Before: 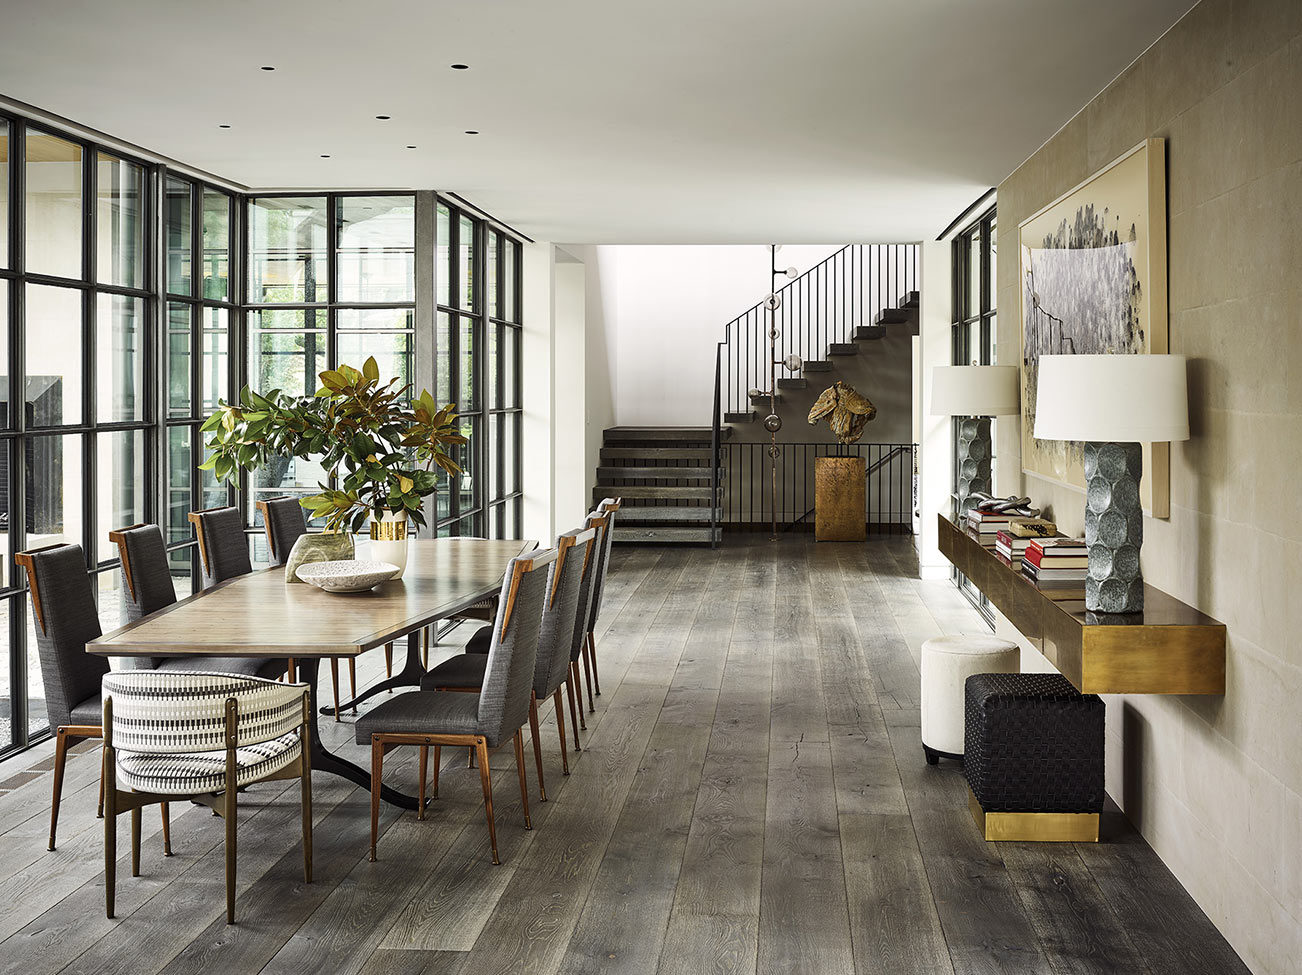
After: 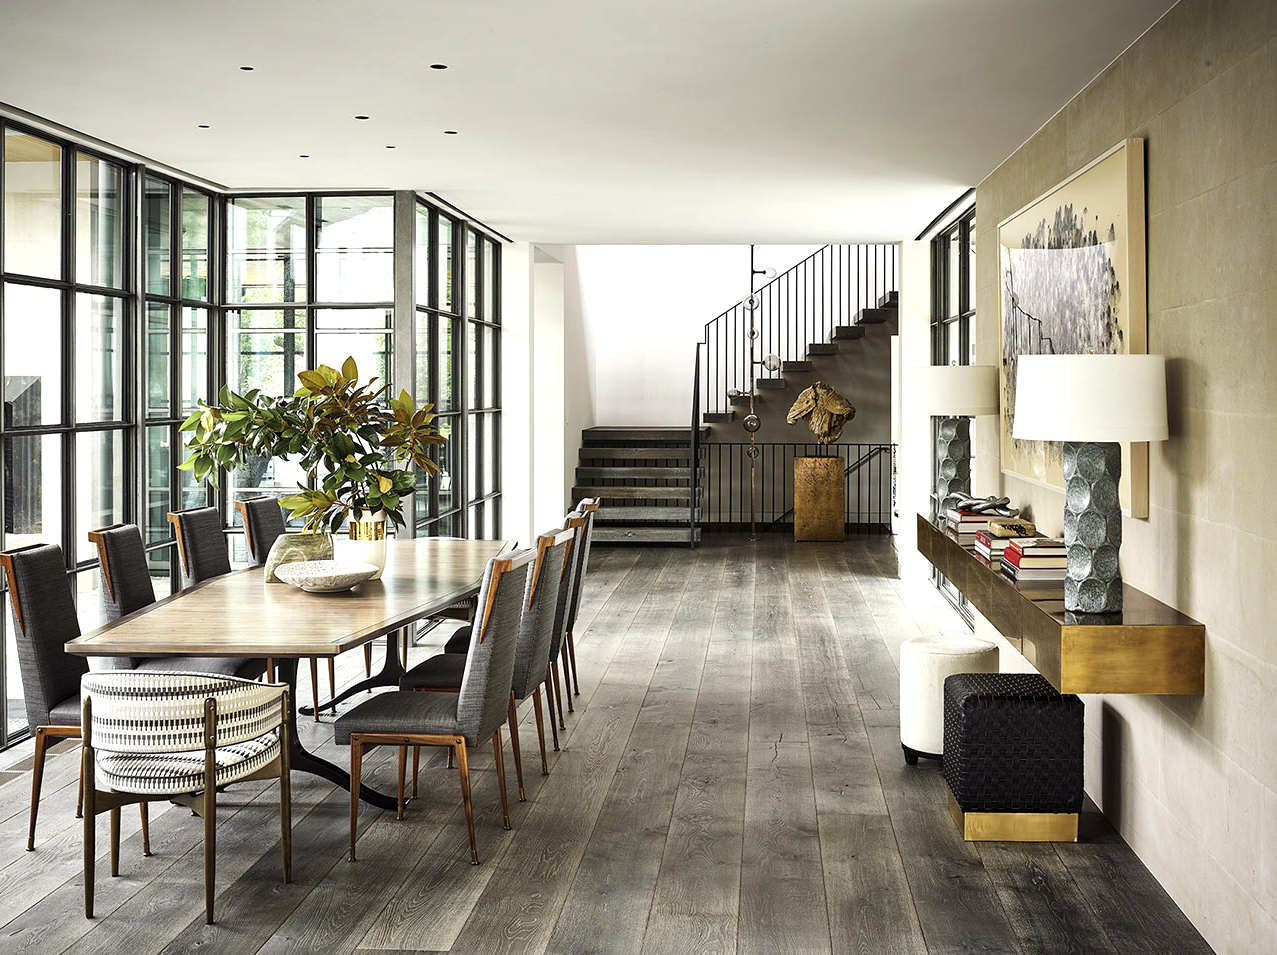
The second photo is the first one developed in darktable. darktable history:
crop: left 1.634%, right 0.276%, bottom 2.005%
tone equalizer: -8 EV -0.387 EV, -7 EV -0.415 EV, -6 EV -0.354 EV, -5 EV -0.209 EV, -3 EV 0.208 EV, -2 EV 0.36 EV, -1 EV 0.409 EV, +0 EV 0.387 EV
local contrast: mode bilateral grid, contrast 10, coarseness 24, detail 115%, midtone range 0.2
